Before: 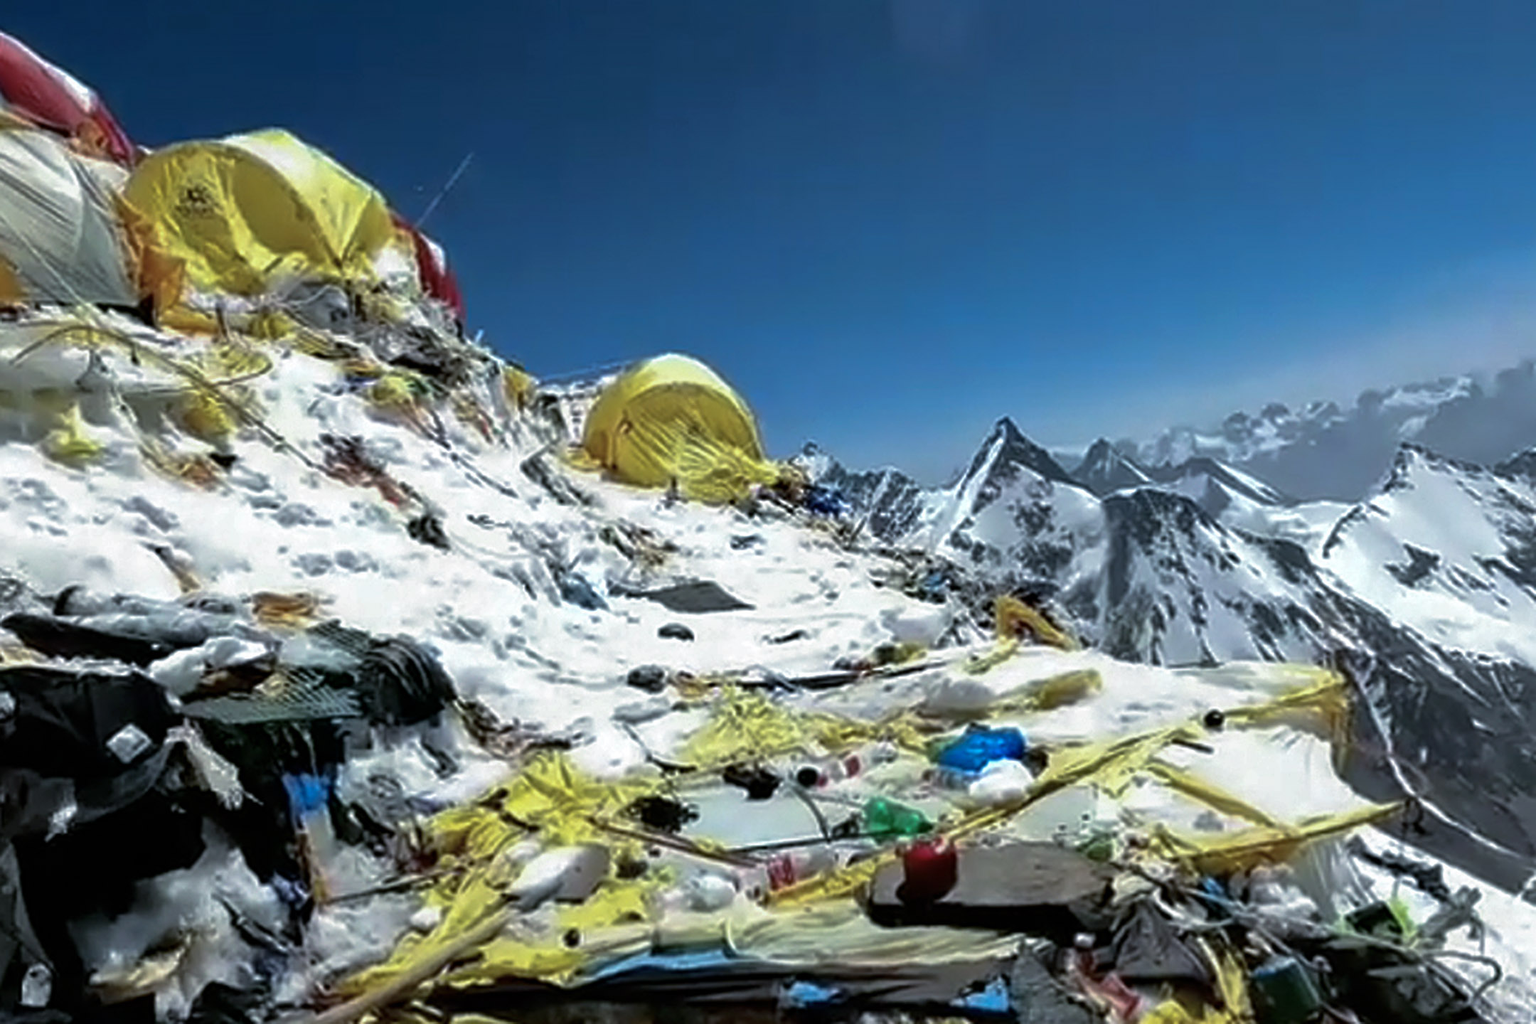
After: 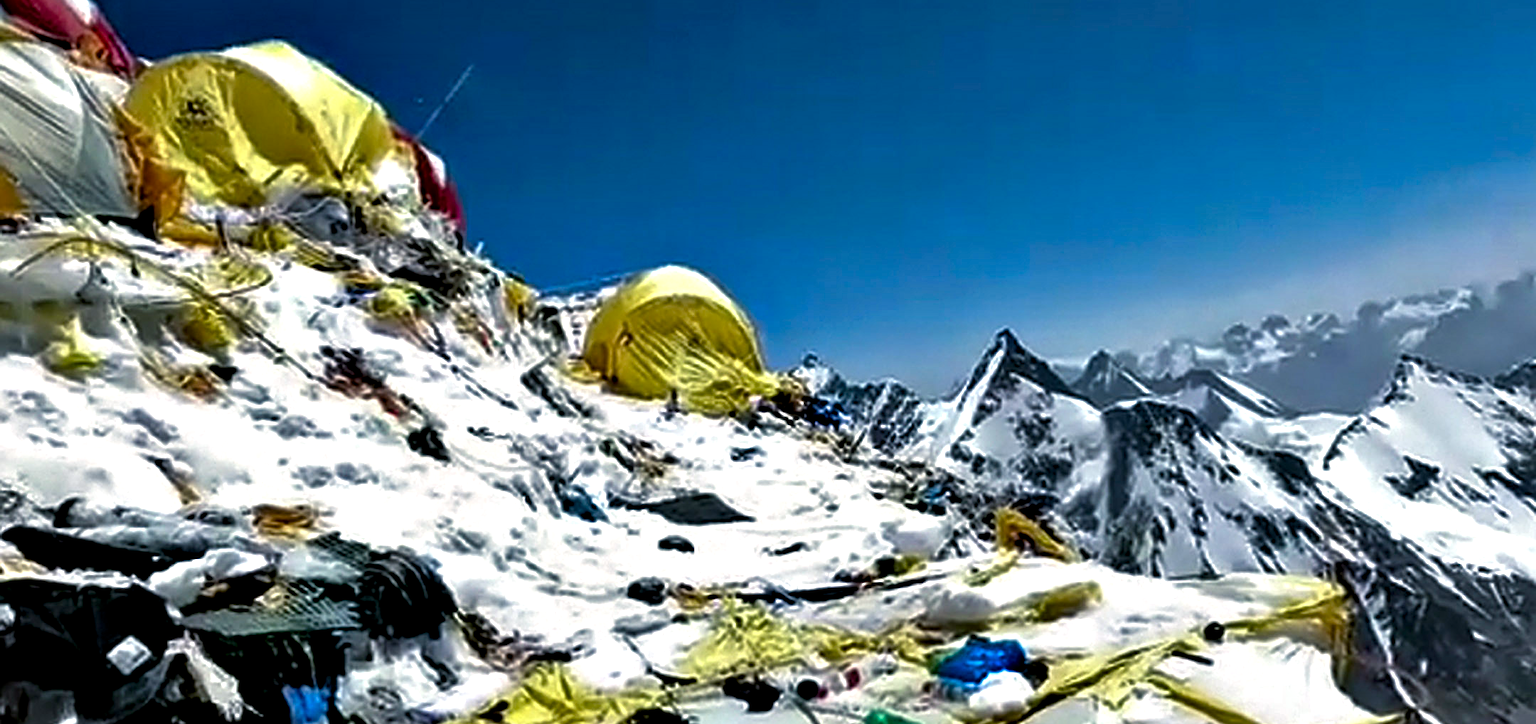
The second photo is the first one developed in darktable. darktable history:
sharpen: amount 0.204
color balance rgb: highlights gain › chroma 1.034%, highlights gain › hue 53.67°, perceptual saturation grading › global saturation 20%, perceptual saturation grading › highlights -24.75%, perceptual saturation grading › shadows 24.113%, global vibrance 9.804%
contrast equalizer: y [[0.6 ×6], [0.55 ×6], [0 ×6], [0 ×6], [0 ×6]]
crop and rotate: top 8.658%, bottom 20.527%
